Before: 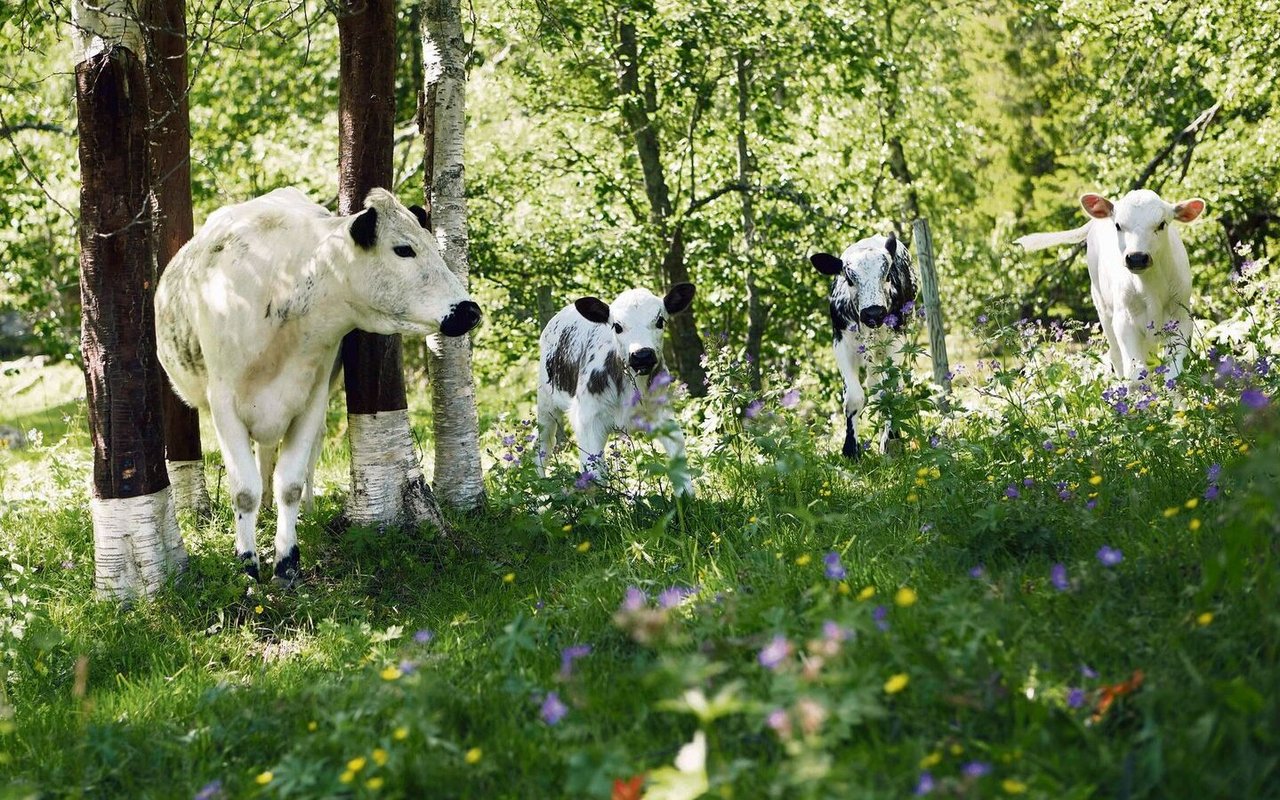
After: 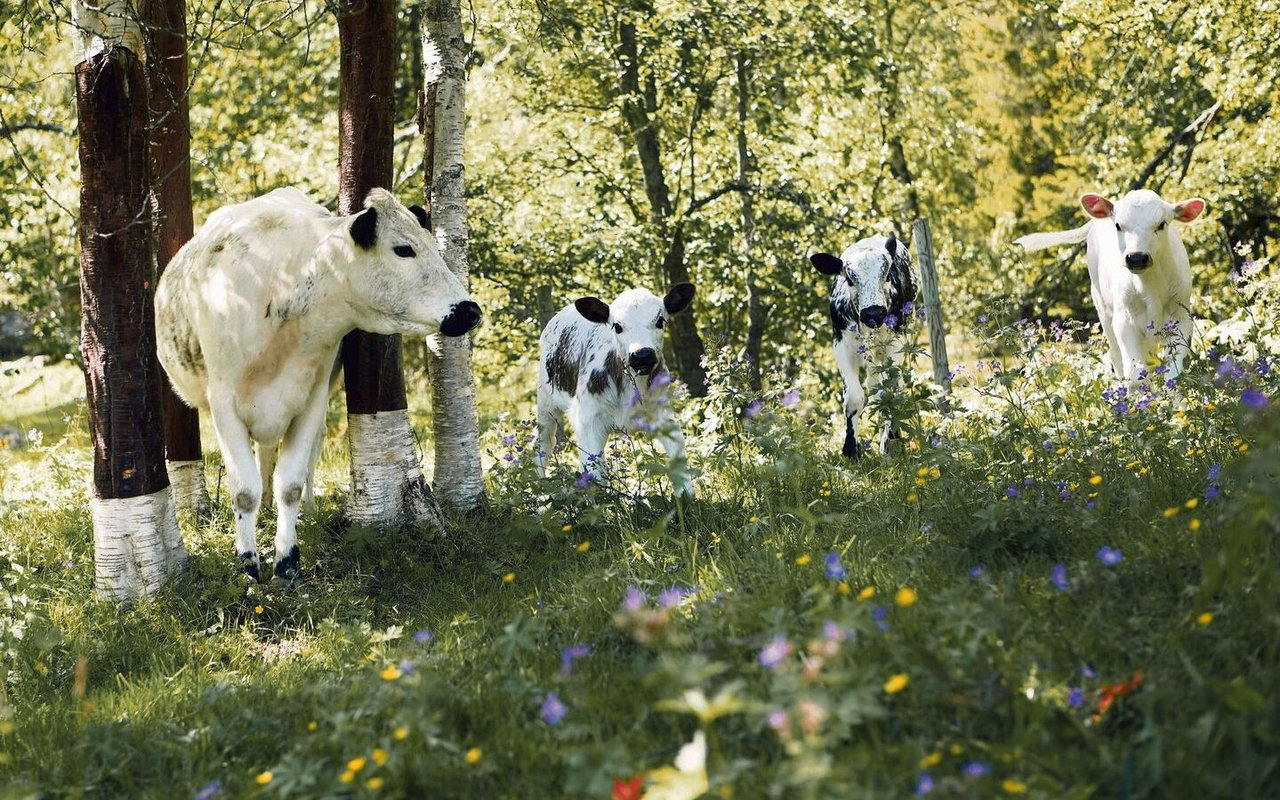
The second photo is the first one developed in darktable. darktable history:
color zones: curves: ch1 [(0.263, 0.53) (0.376, 0.287) (0.487, 0.512) (0.748, 0.547) (1, 0.513)]; ch2 [(0.262, 0.45) (0.751, 0.477)]
